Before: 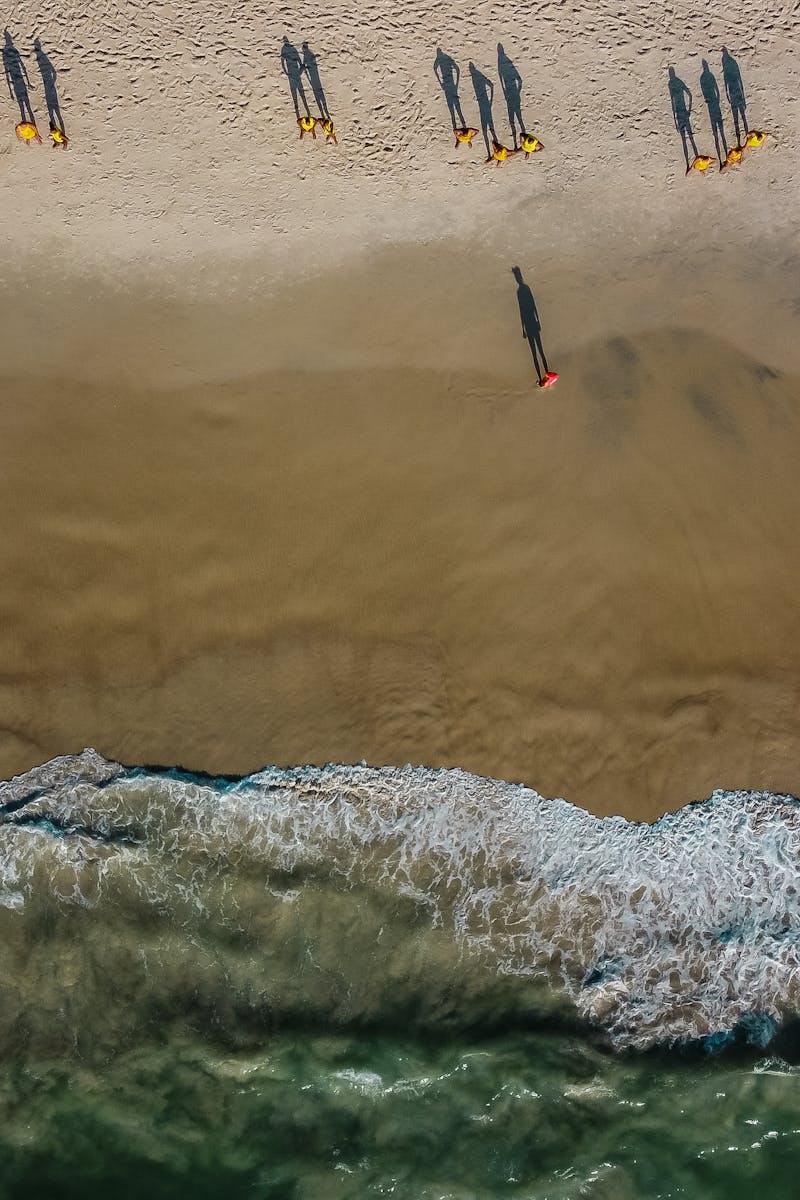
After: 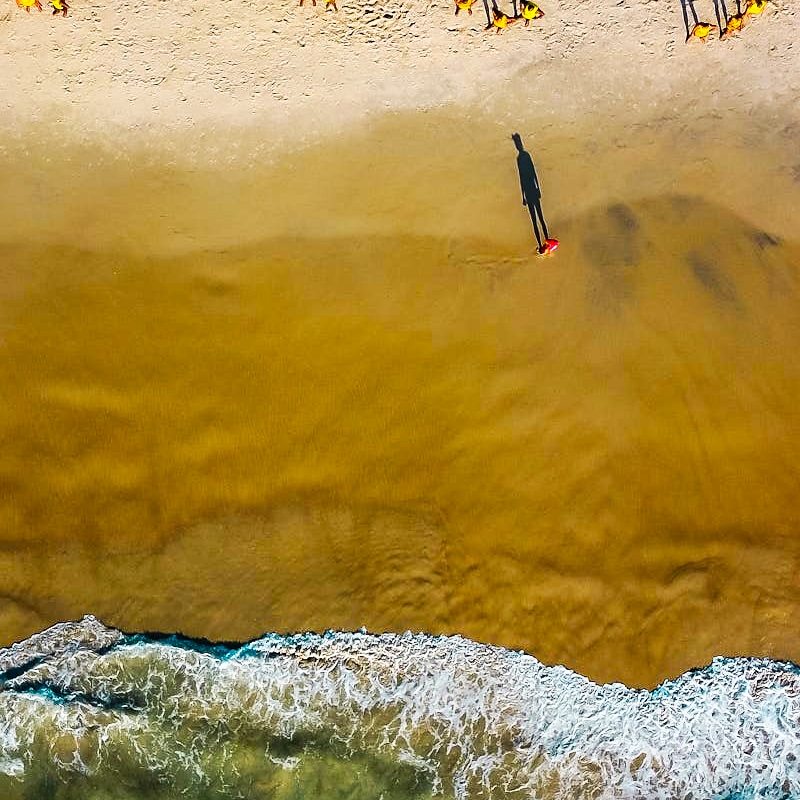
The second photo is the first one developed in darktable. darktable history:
tone curve: curves: ch0 [(0, 0) (0.003, 0.003) (0.011, 0.009) (0.025, 0.022) (0.044, 0.037) (0.069, 0.051) (0.1, 0.079) (0.136, 0.114) (0.177, 0.152) (0.224, 0.212) (0.277, 0.281) (0.335, 0.358) (0.399, 0.459) (0.468, 0.573) (0.543, 0.684) (0.623, 0.779) (0.709, 0.866) (0.801, 0.949) (0.898, 0.98) (1, 1)], preserve colors none
color balance rgb: linear chroma grading › global chroma 15%, perceptual saturation grading › global saturation 30%
sharpen: radius 1.864, amount 0.398, threshold 1.271
crop: top 11.166%, bottom 22.168%
